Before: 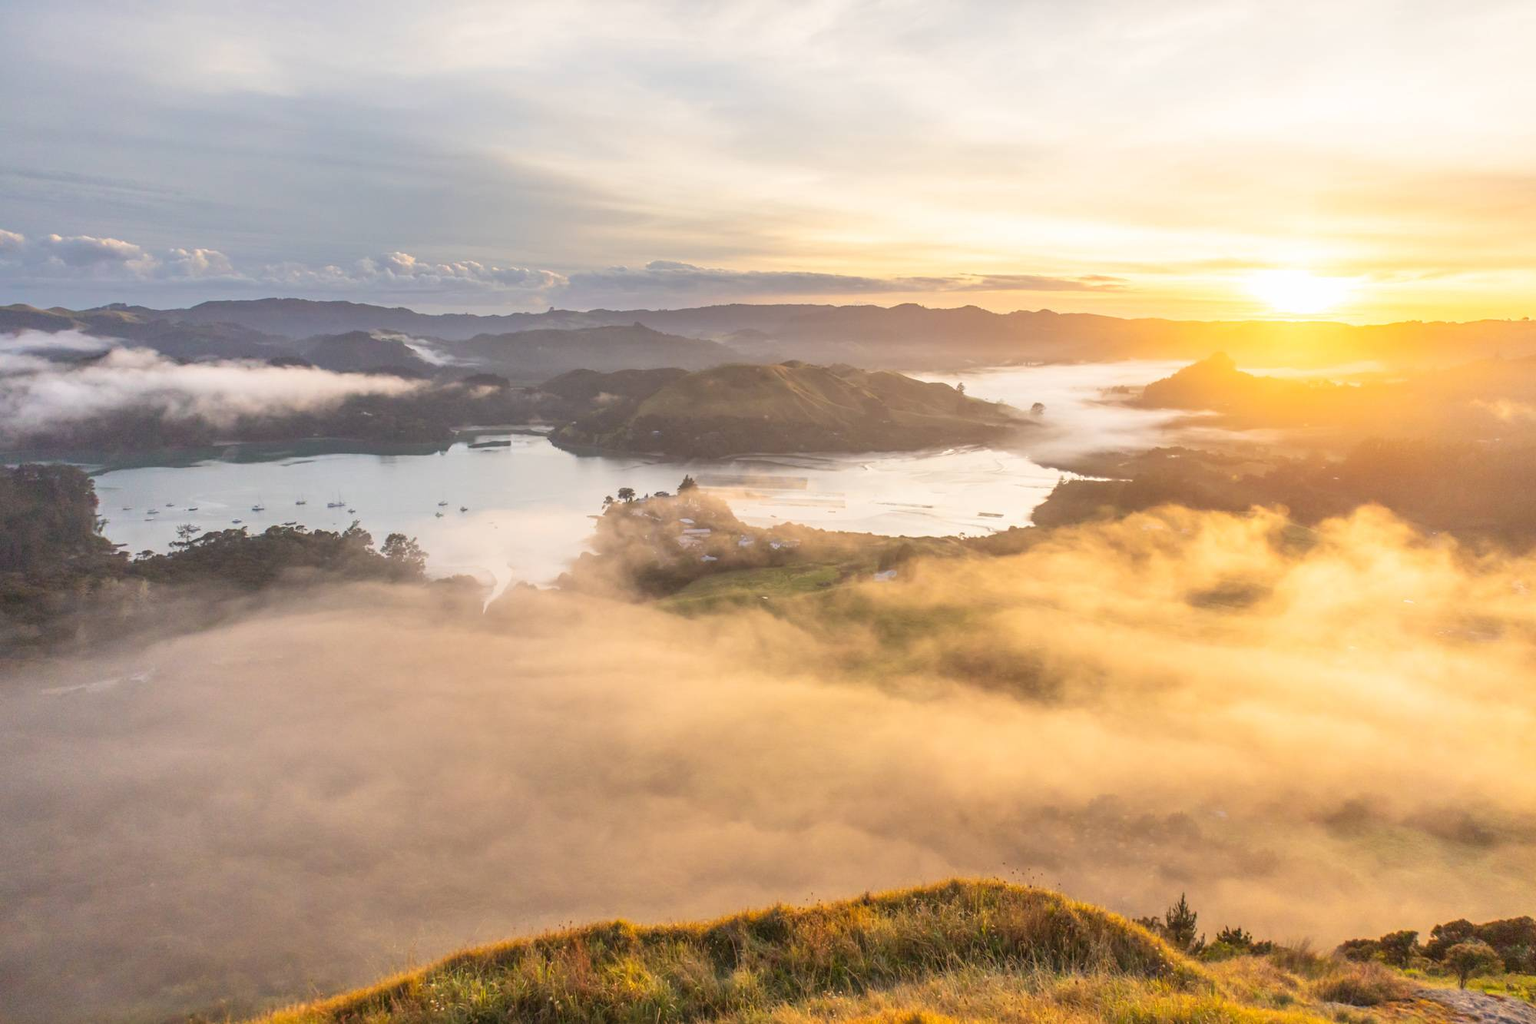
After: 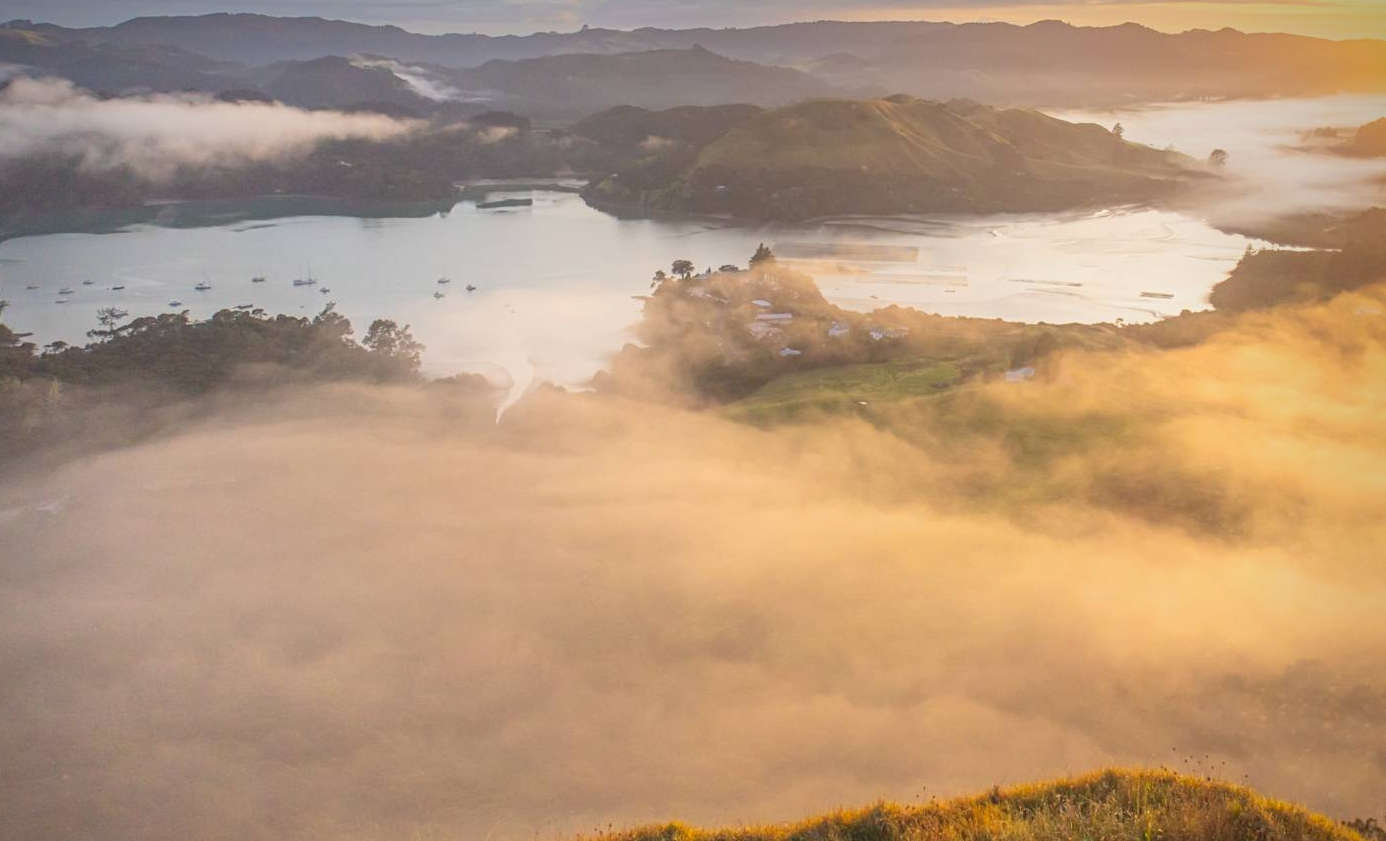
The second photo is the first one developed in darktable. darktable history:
vignetting: saturation 0.002, center (-0.03, 0.243)
contrast equalizer: y [[0.439, 0.44, 0.442, 0.457, 0.493, 0.498], [0.5 ×6], [0.5 ×6], [0 ×6], [0 ×6]]
crop: left 6.665%, top 28.144%, right 24.004%, bottom 8.704%
